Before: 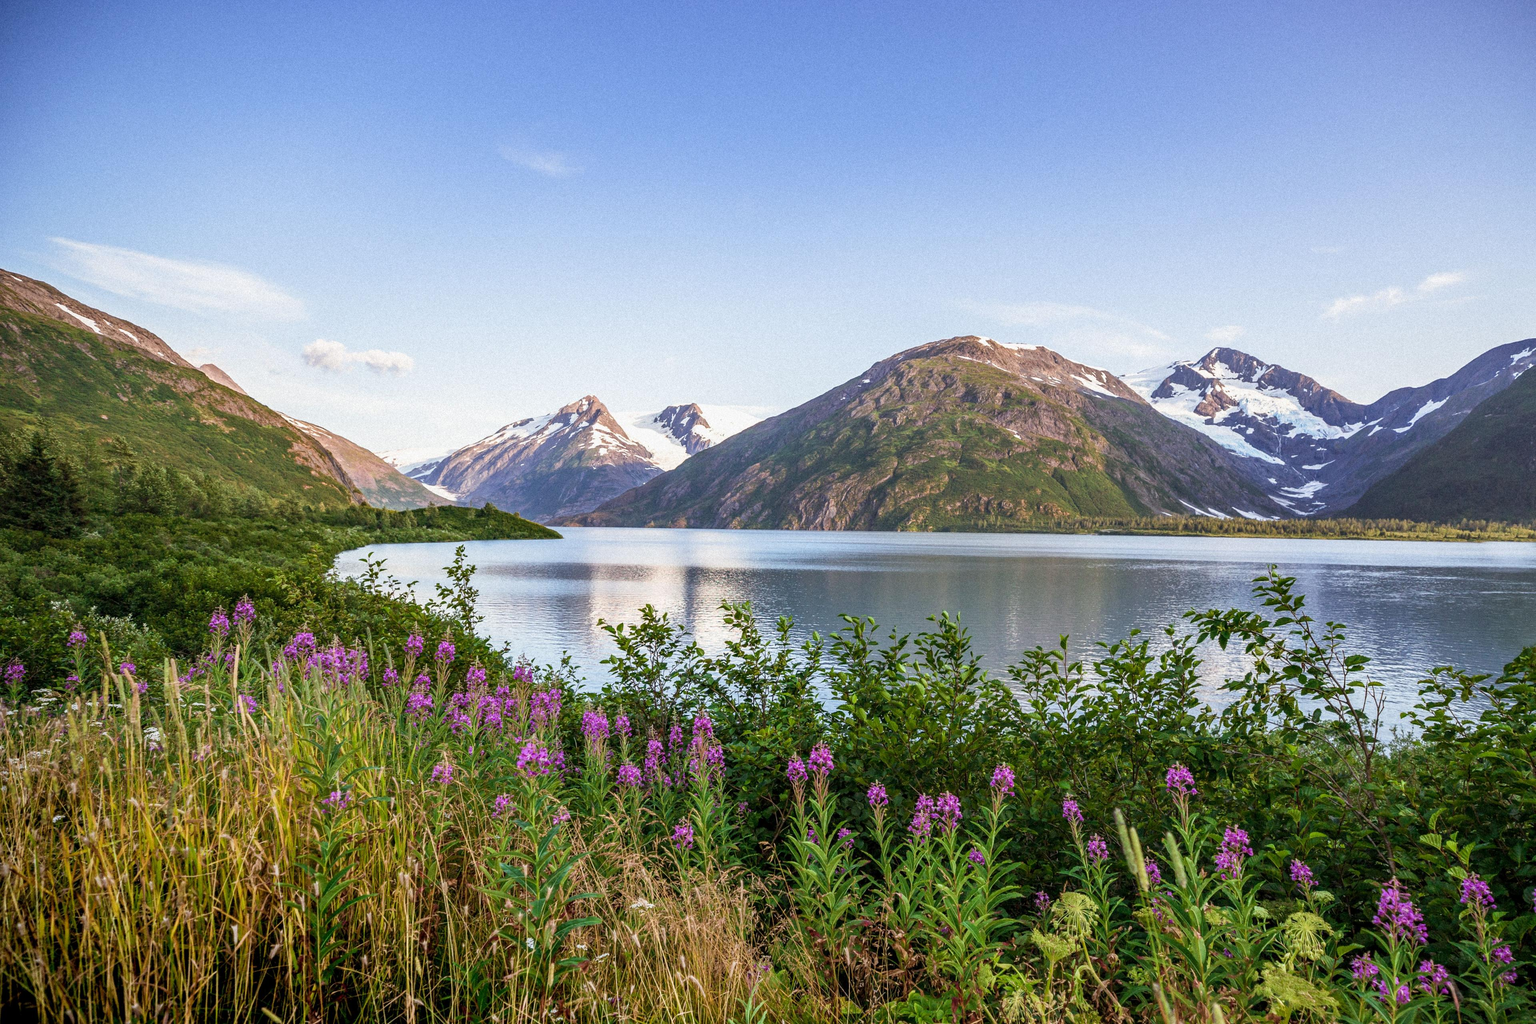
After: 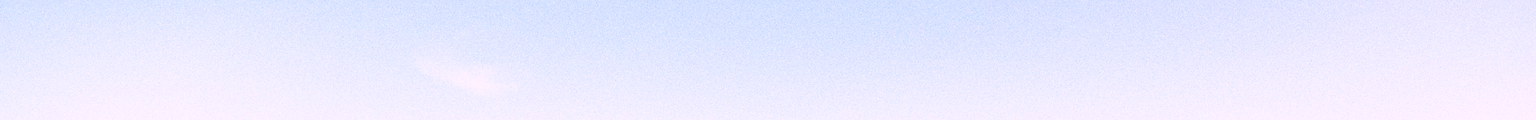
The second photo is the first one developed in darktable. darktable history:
crop and rotate: left 9.644%, top 9.491%, right 6.021%, bottom 80.509%
sharpen: on, module defaults
base curve: curves: ch0 [(0, 0) (0.007, 0.004) (0.027, 0.03) (0.046, 0.07) (0.207, 0.54) (0.442, 0.872) (0.673, 0.972) (1, 1)], preserve colors none
color correction: highlights a* 15.03, highlights b* -25.07
